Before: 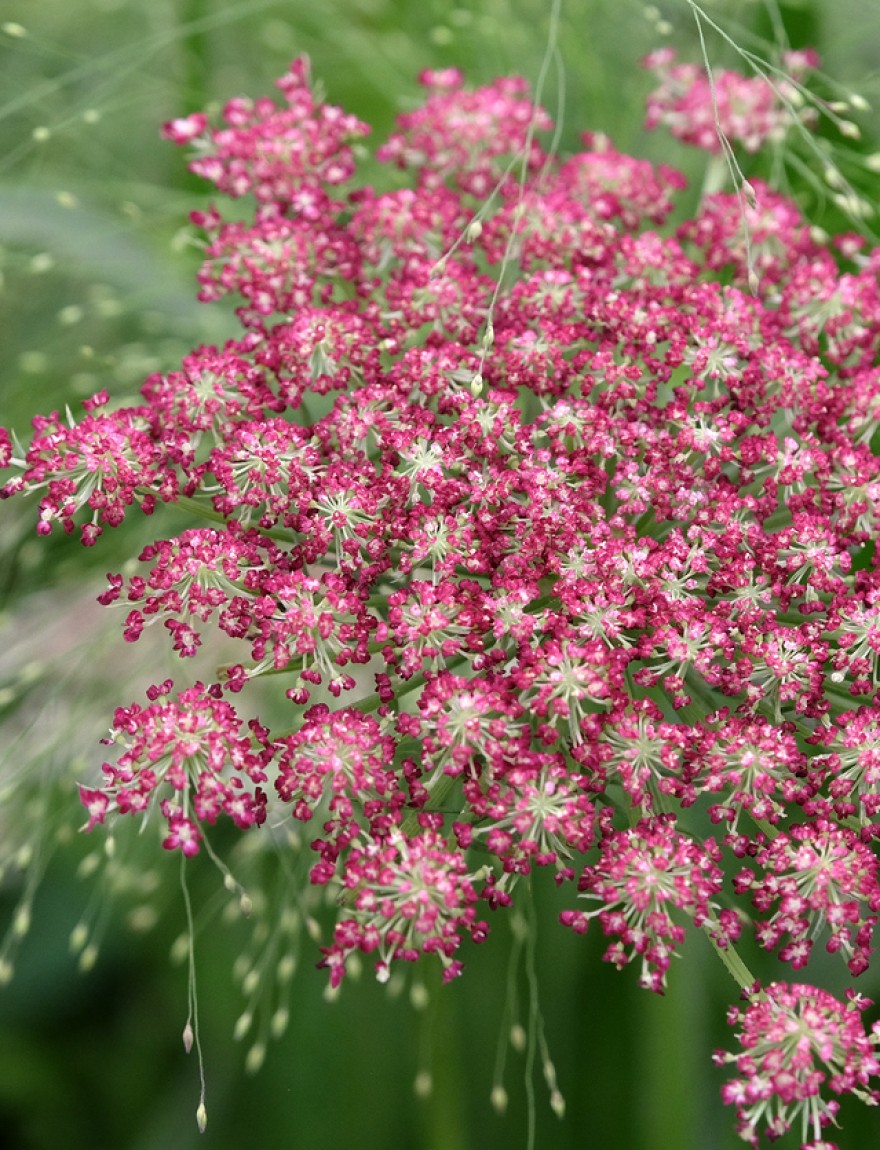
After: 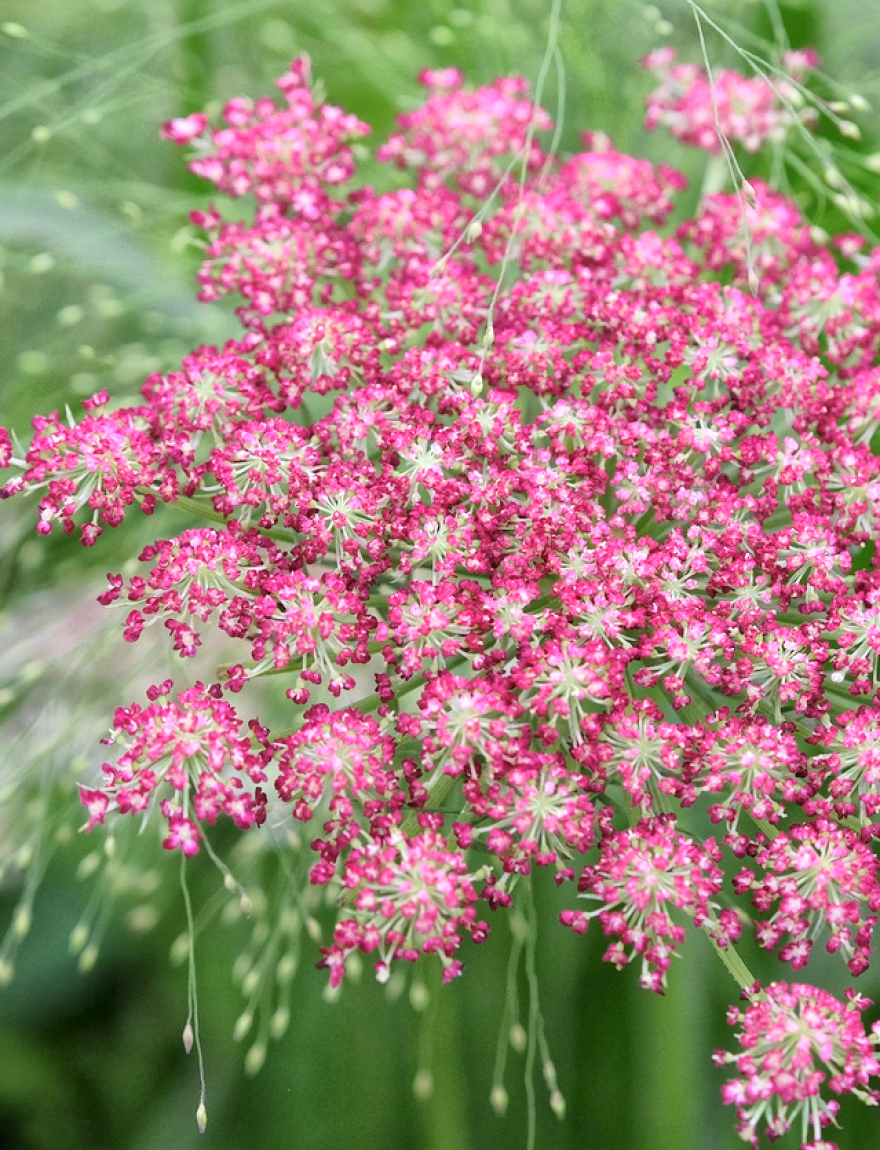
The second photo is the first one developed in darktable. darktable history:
exposure: black level correction 0, exposure 0.7 EV, compensate exposure bias true, compensate highlight preservation false
white balance: red 0.984, blue 1.059
global tonemap: drago (1, 100), detail 1
